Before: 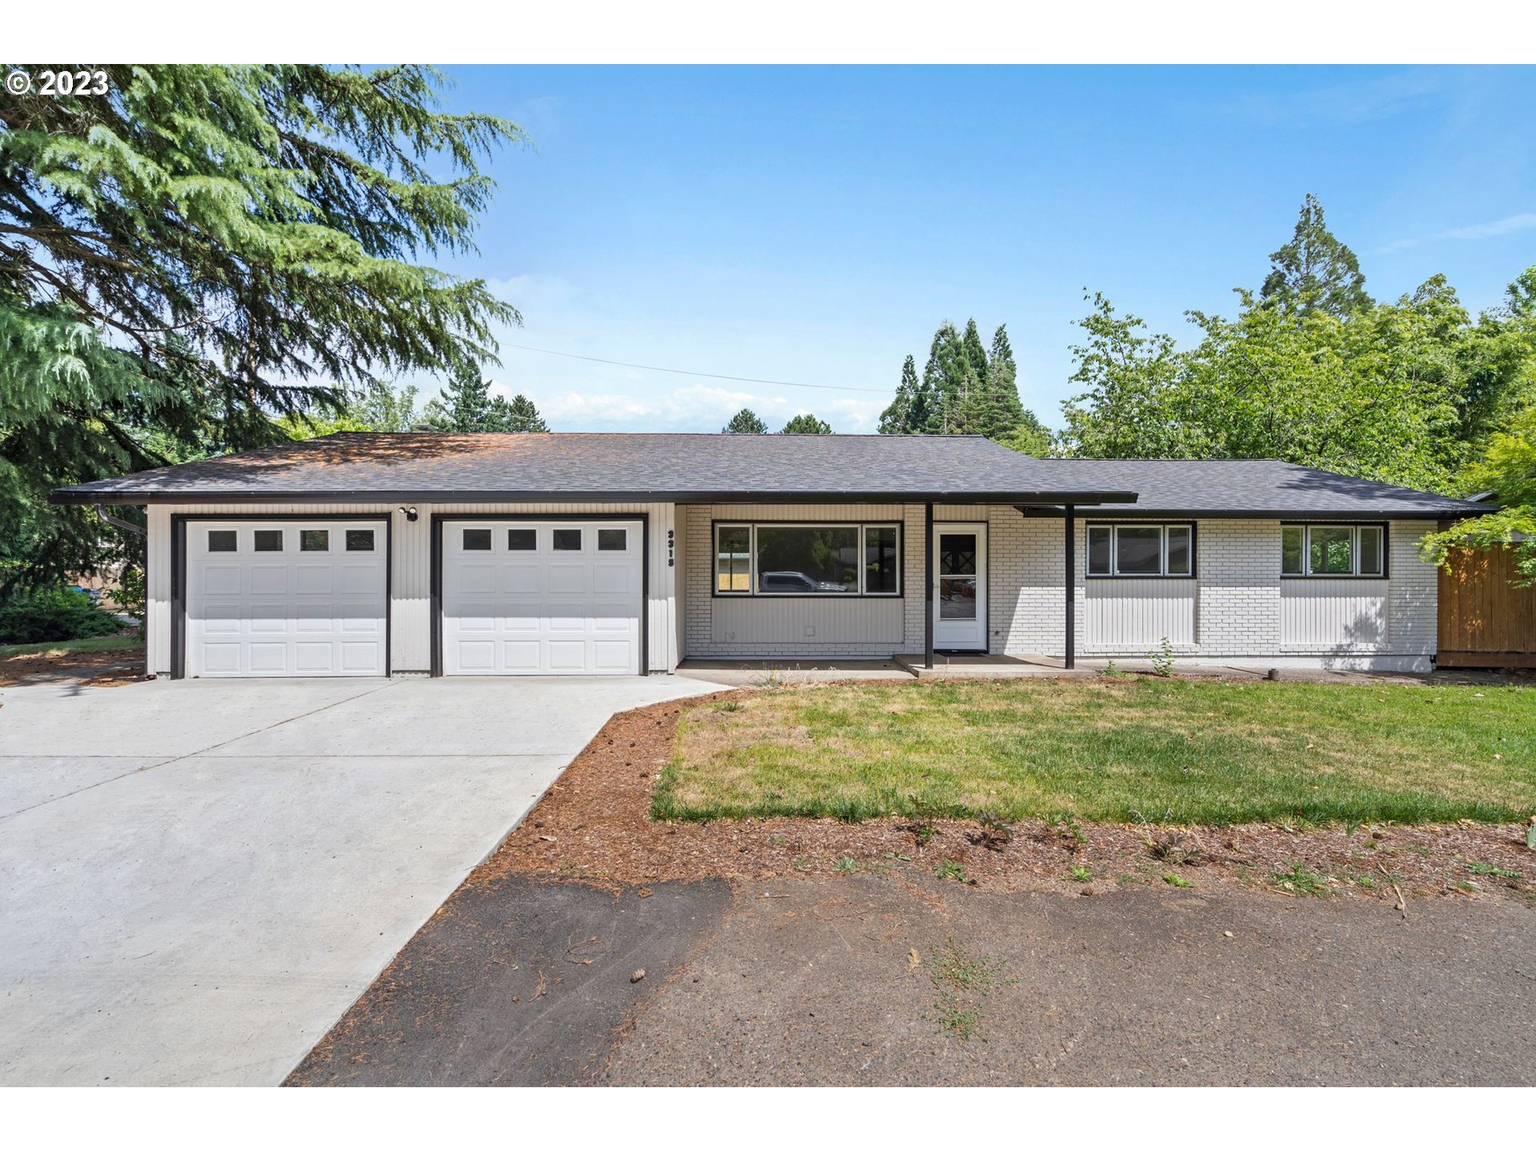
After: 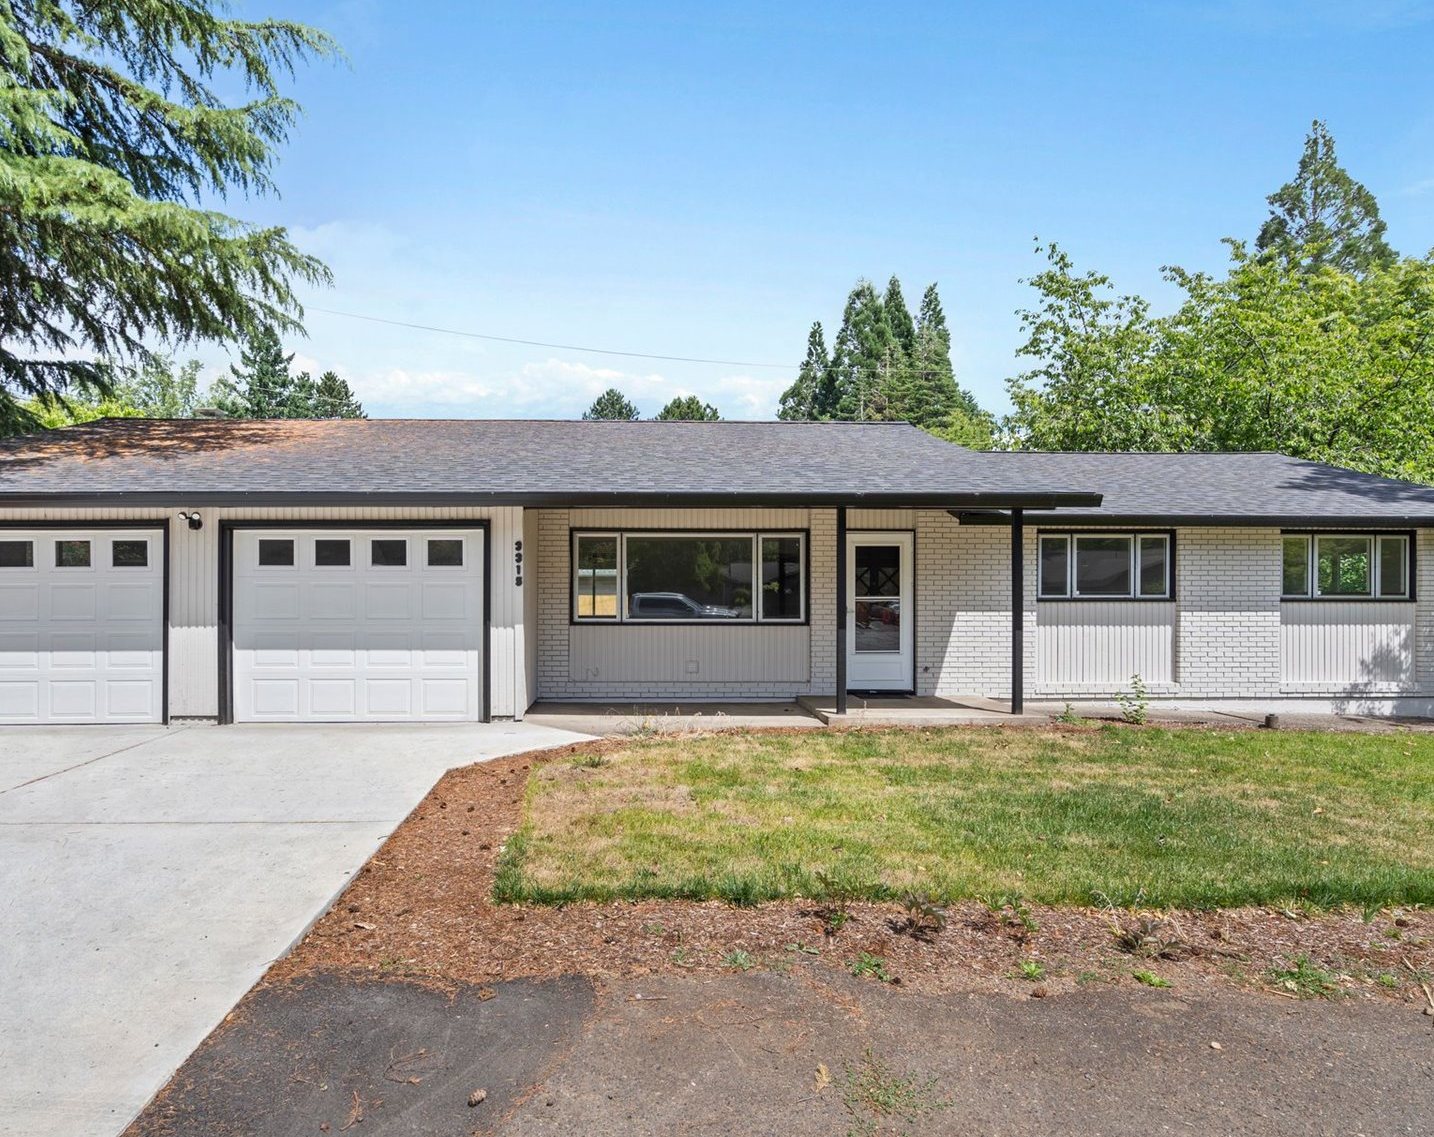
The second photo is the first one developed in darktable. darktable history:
crop: left 16.713%, top 8.523%, right 8.568%, bottom 12.5%
